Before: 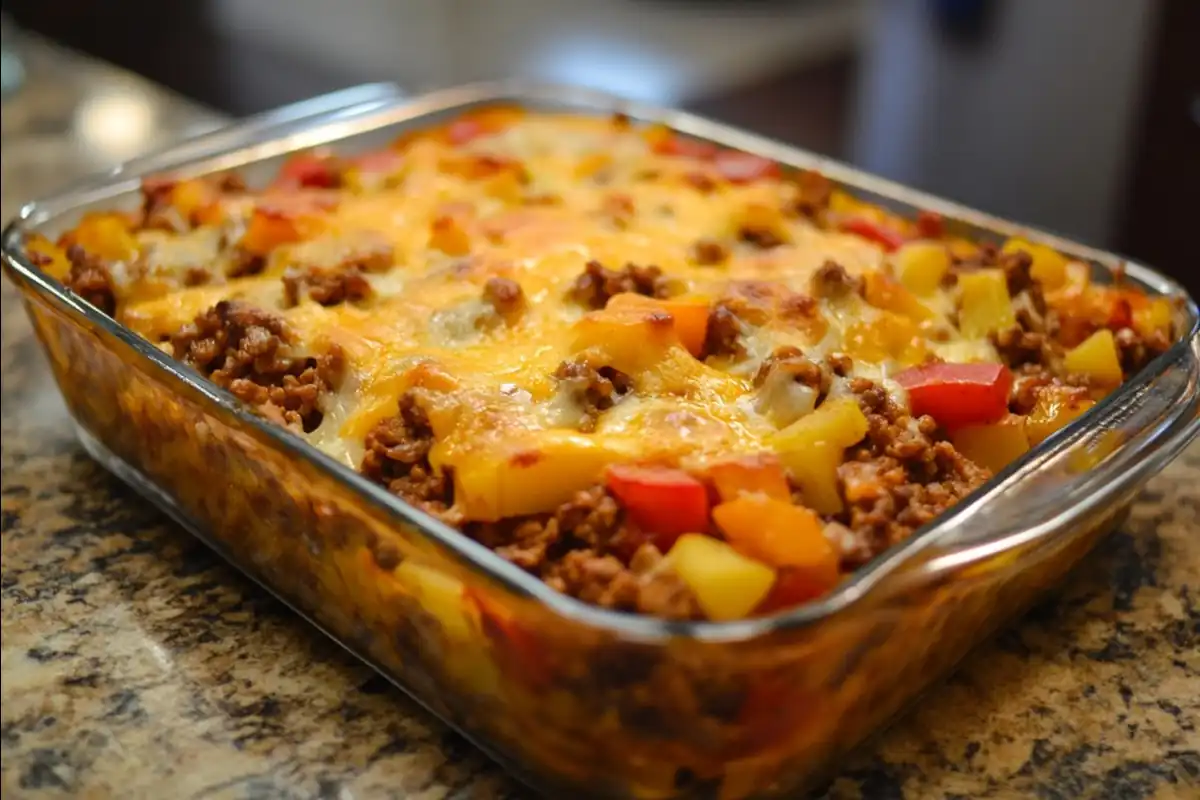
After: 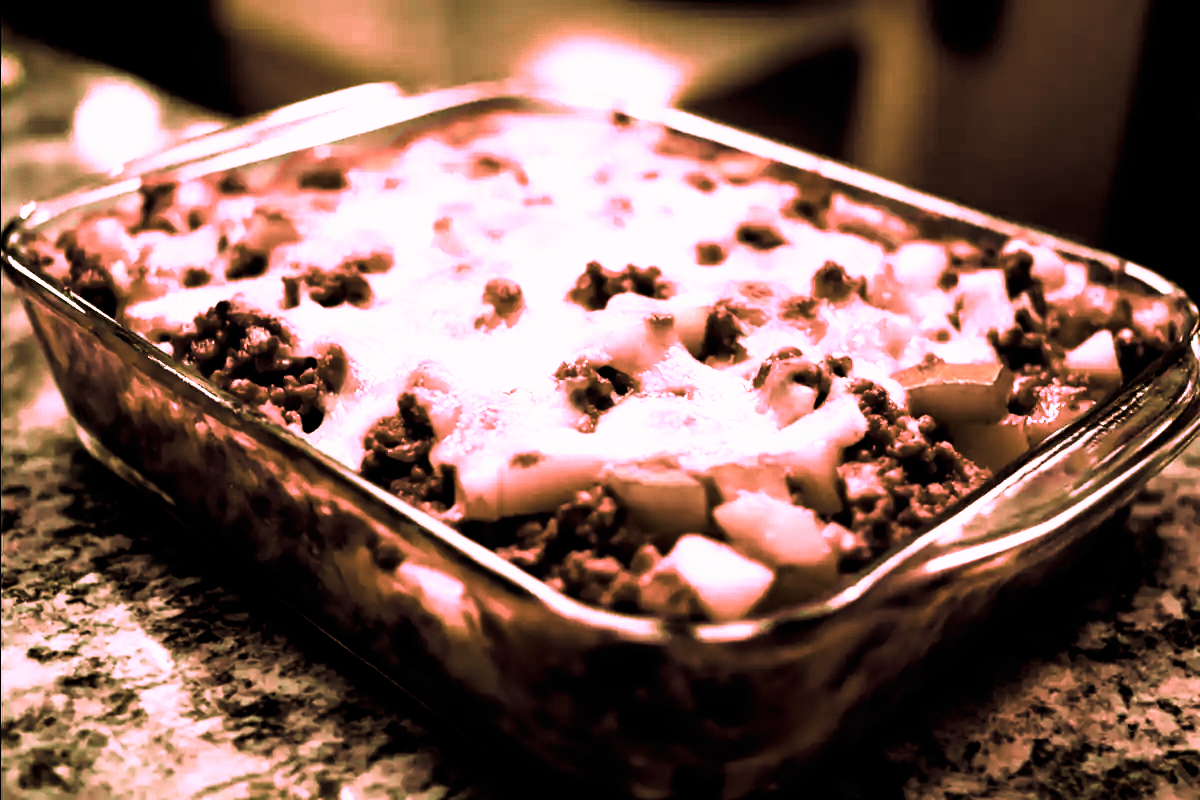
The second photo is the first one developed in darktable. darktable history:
tone curve: curves: ch0 [(0, 0) (0.003, 0) (0.011, 0) (0.025, 0) (0.044, 0.001) (0.069, 0.003) (0.1, 0.003) (0.136, 0.006) (0.177, 0.014) (0.224, 0.056) (0.277, 0.128) (0.335, 0.218) (0.399, 0.346) (0.468, 0.512) (0.543, 0.713) (0.623, 0.898) (0.709, 0.987) (0.801, 0.99) (0.898, 0.99) (1, 1)], preserve colors none
color look up table: target L [83.42, 83.38, 83.38, 83.42, 79.45, 79.45, 83.38, 62.07, 58.29, 55.91, 49.14, 30.39, 0, 200.2, 83.42, 93.49, 83.42, 74.65, 58.31, 53.7, 53.68, 53.55, 44.91, 44.03, 29.05, 26.27, 83.38, 83.35, 74.72, 60.29, 56.6, 55.44, 54.36, 53.03, 36.35, 32.46, 31.77, 30.91, 10.29, 93.52, 83.42, 83.38, 83.42, 83.38, 60.58, 58.3, 57.97, 55.94, 41.21], target a [60.08, 59.99, 59.99, 60.08, 72.61, 72.61, 59.99, 4.405, 10.06, 14.31, 10.14, 5.777, 0, 0, 60.08, 24.02, 60.08, 54.03, 10.69, 16.26, 15.3, 14.81, 9.113, 10.27, 7.793, 6.743, 59.99, 58.67, 54.93, 6.78, 13.96, 15.61, 15.76, 15.19, 7.06, 6.115, 6.692, 6.324, 4.274, 24.1, 60.08, 59.99, 60.08, 59.99, 6.576, 10.66, 10.23, 14.4, 8.433], target b [-29.57, -29.13, -29.13, -29.57, -19.48, -19.48, -29.13, 5.67, 11.52, 13.16, 13.21, 8.62, 0, 0, -29.57, -11.78, -29.57, 11.41, 11.56, 13.8, 14.39, 13.76, 11.08, 12.39, 8.804, 5.923, -29.13, -12.95, -0.076, 8.952, 12.14, 13.1, 13.93, 13.99, 9.376, 9.358, 10.45, 9.352, 1.624, -12.23, -29.57, -29.13, -29.57, -29.13, 8.024, 11.72, 11.73, 13.56, 10.78], num patches 49
